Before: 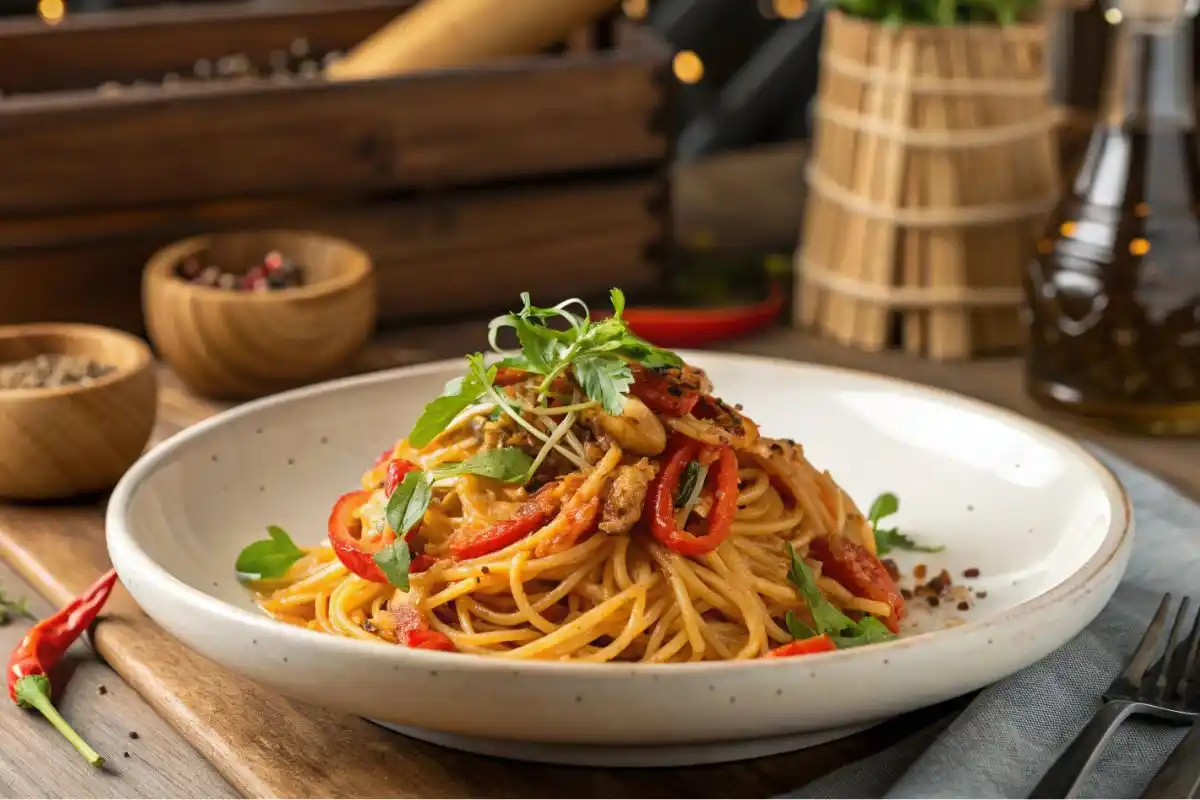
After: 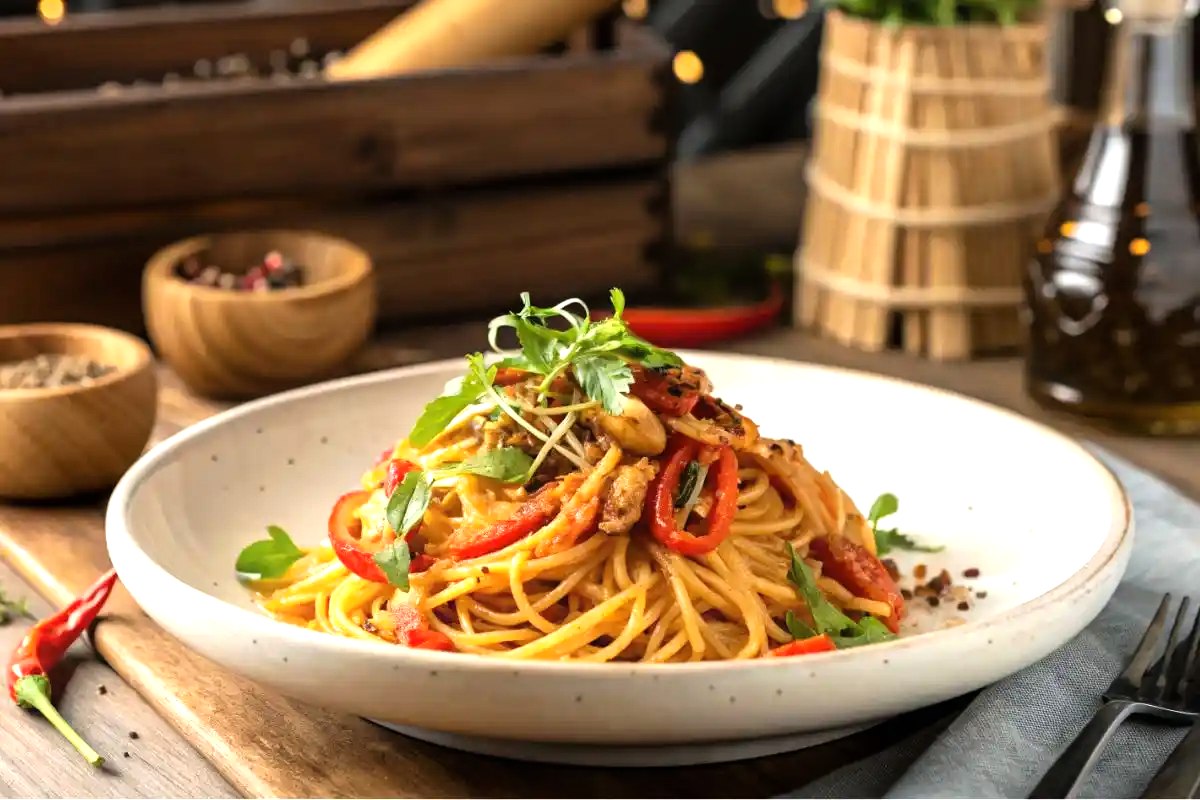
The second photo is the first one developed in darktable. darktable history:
tone equalizer: -8 EV -0.755 EV, -7 EV -0.668 EV, -6 EV -0.618 EV, -5 EV -0.39 EV, -3 EV 0.369 EV, -2 EV 0.6 EV, -1 EV 0.697 EV, +0 EV 0.76 EV
